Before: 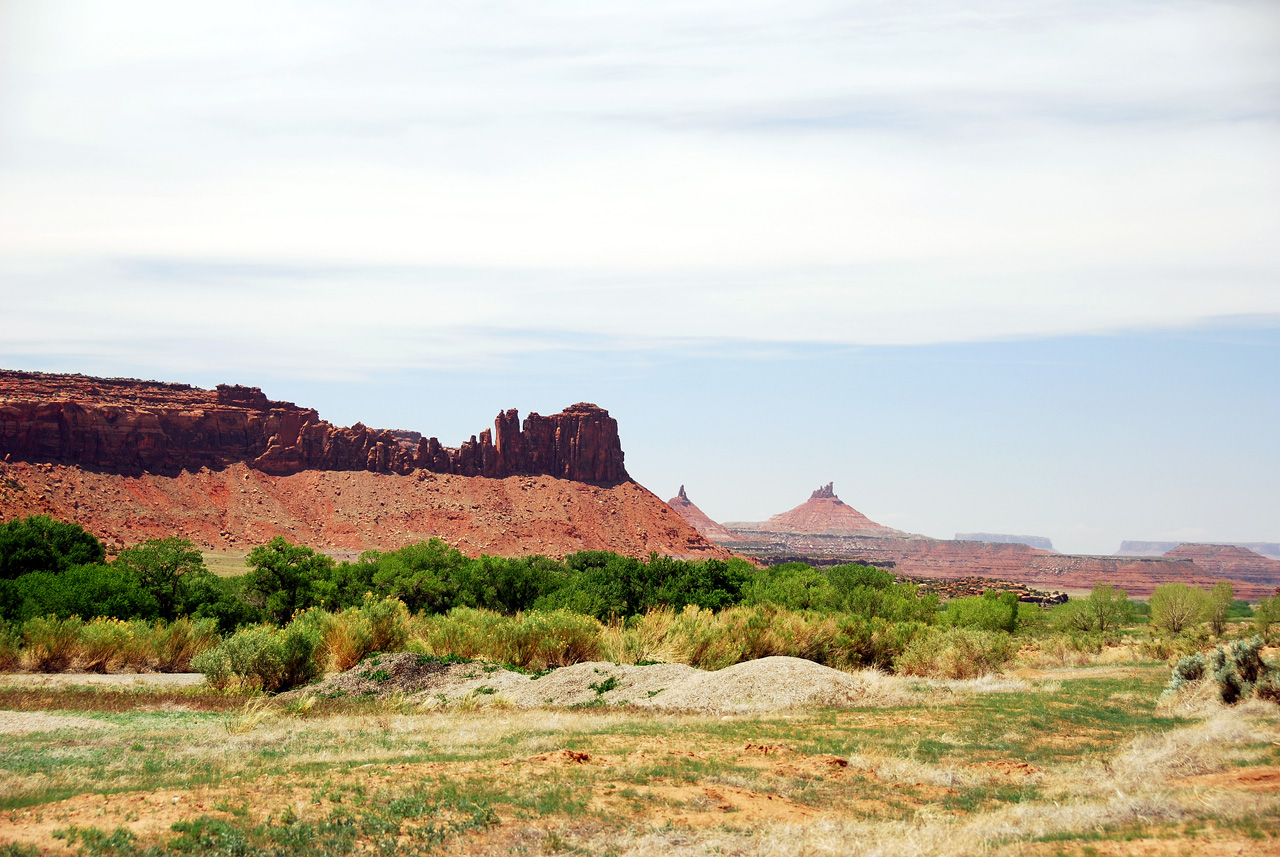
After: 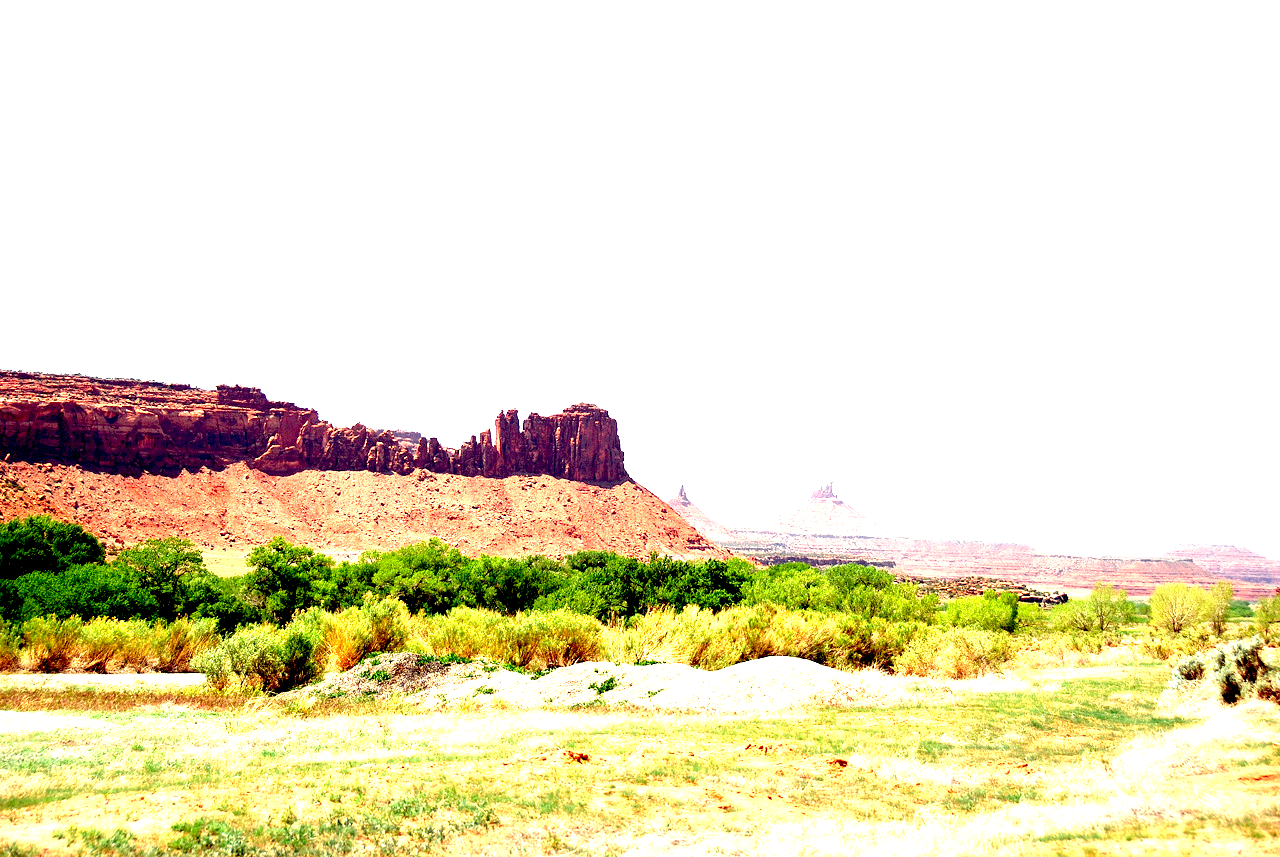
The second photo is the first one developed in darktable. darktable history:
exposure: black level correction 0.014, exposure 1.771 EV, compensate highlight preservation false
